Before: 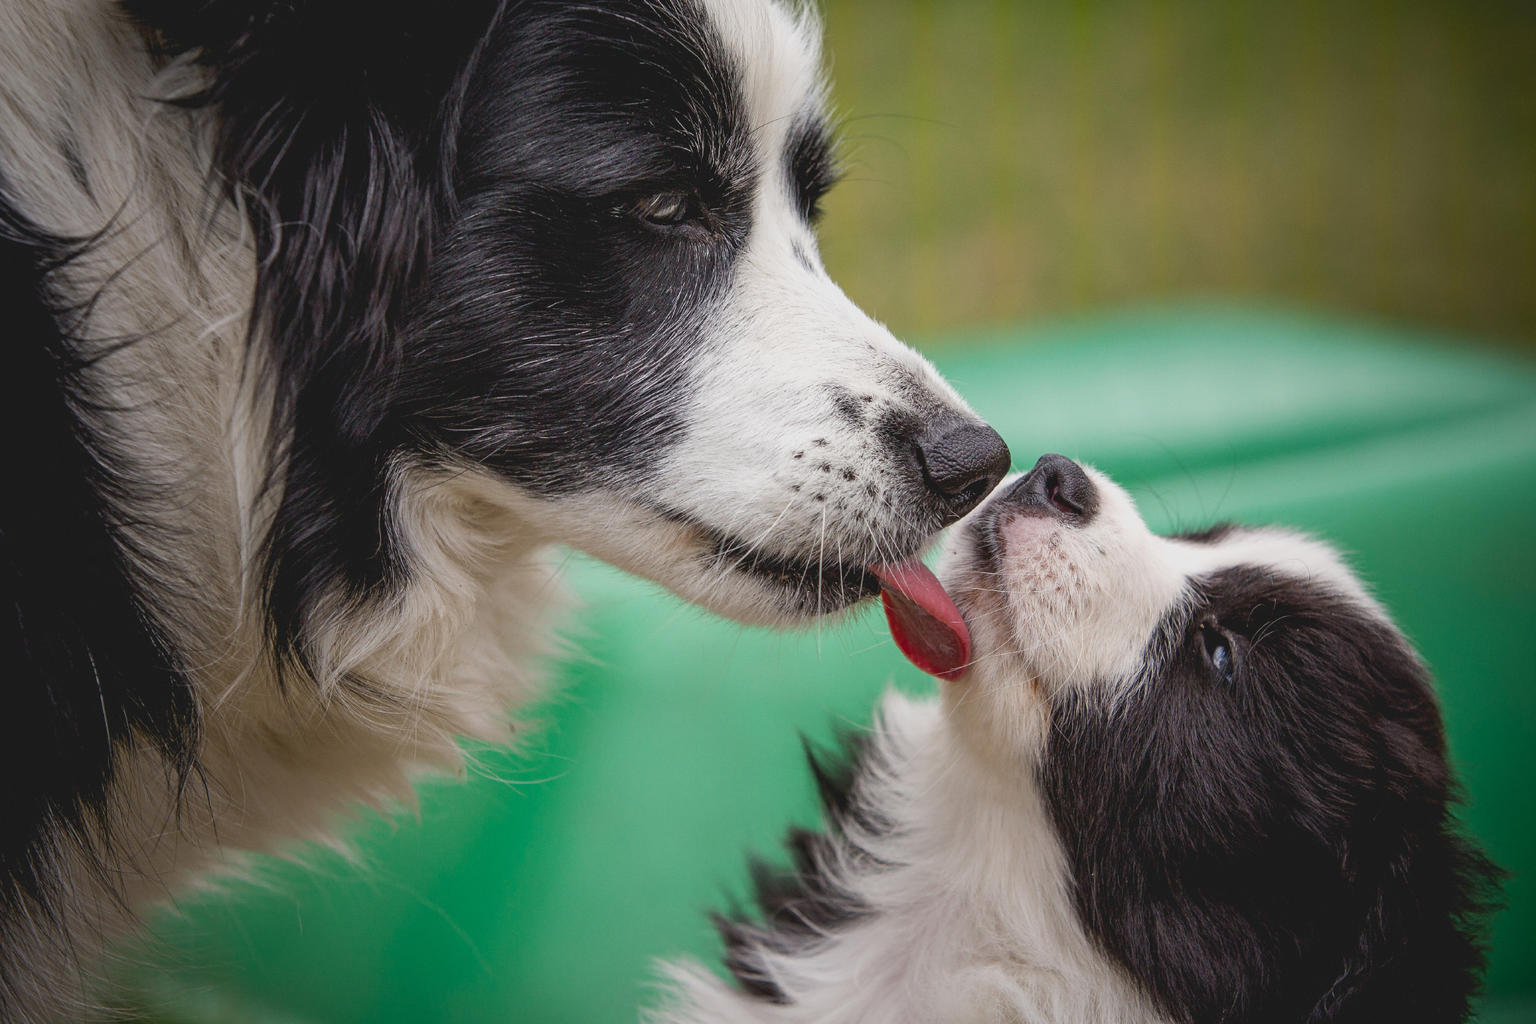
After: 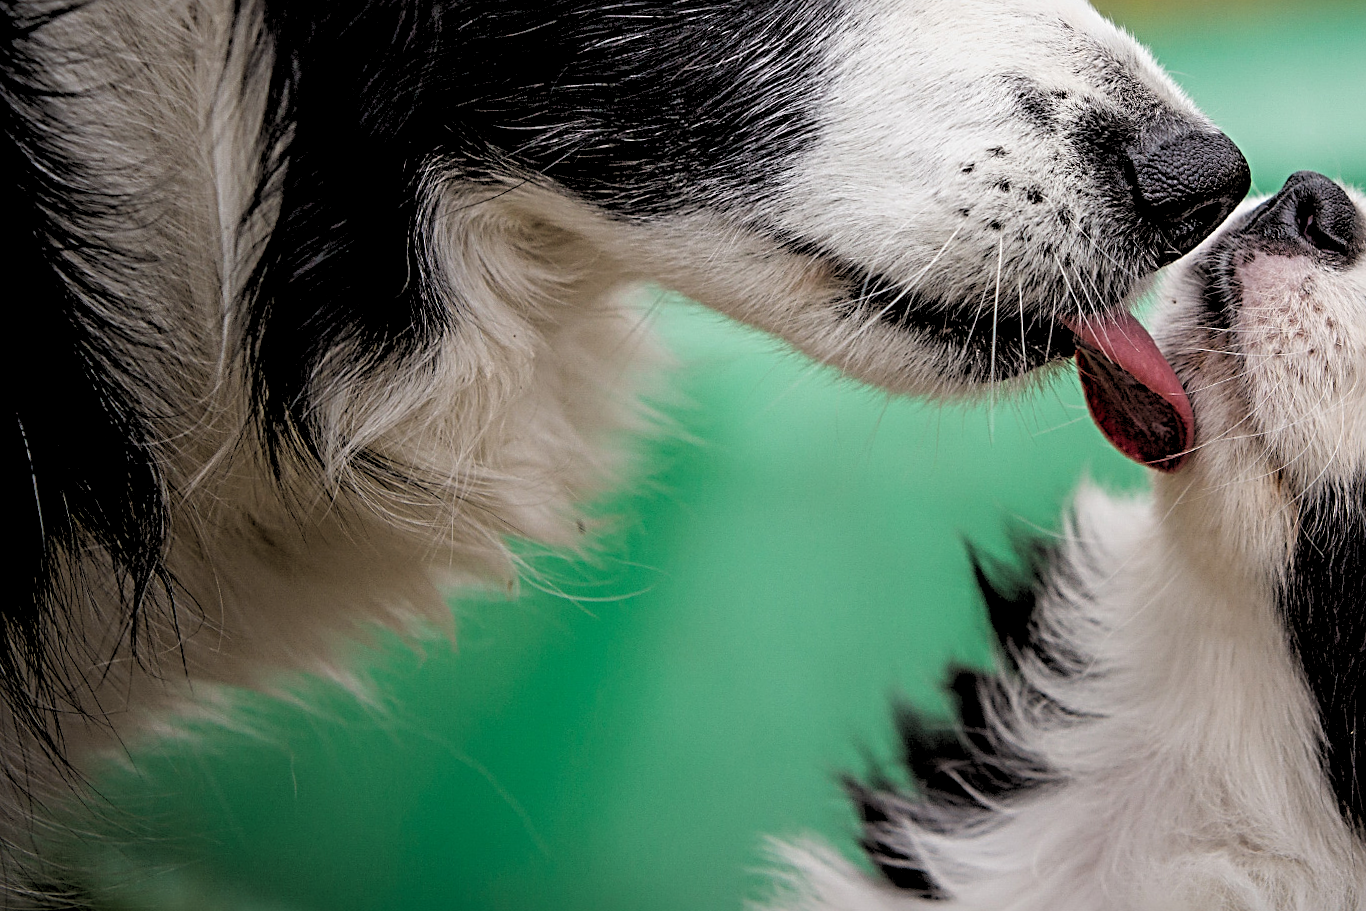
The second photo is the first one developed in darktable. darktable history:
rgb levels: levels [[0.034, 0.472, 0.904], [0, 0.5, 1], [0, 0.5, 1]]
crop and rotate: angle -0.82°, left 3.85%, top 31.828%, right 27.992%
sharpen: radius 4
